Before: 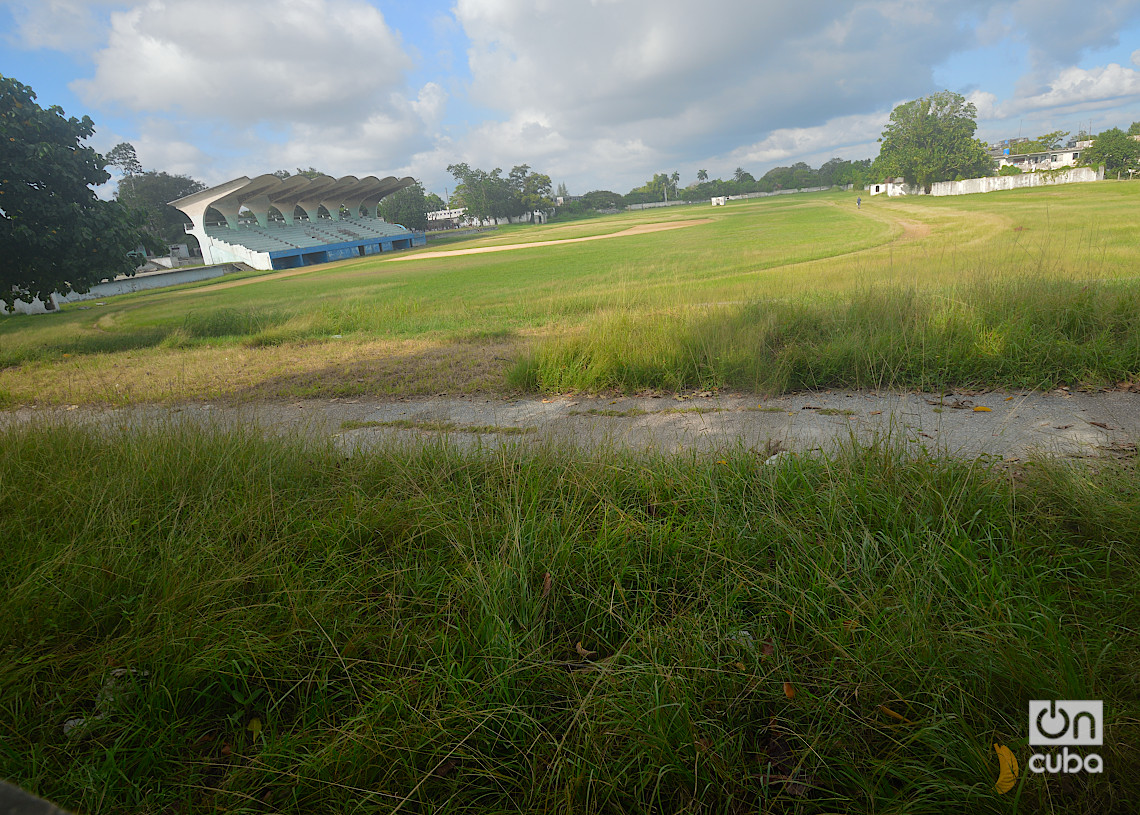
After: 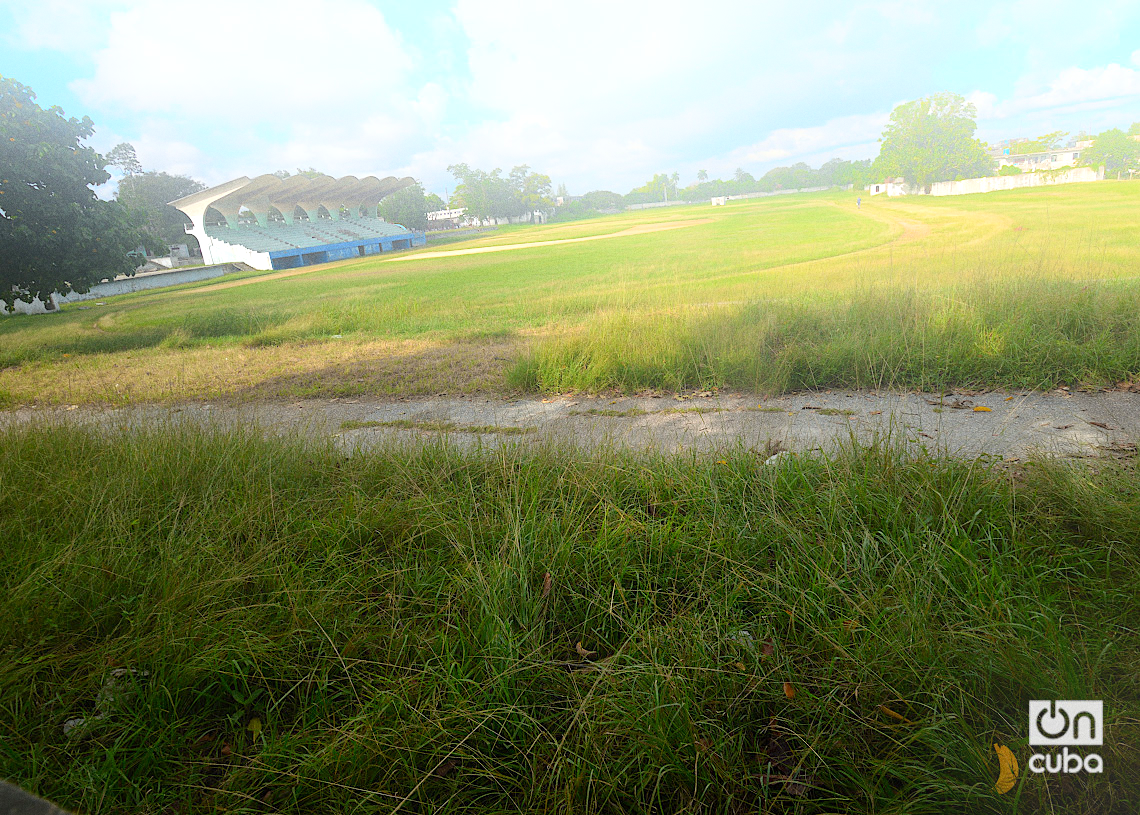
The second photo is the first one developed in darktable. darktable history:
exposure: black level correction 0.001, exposure 0.5 EV, compensate exposure bias true, compensate highlight preservation false
grain: on, module defaults
bloom: on, module defaults
